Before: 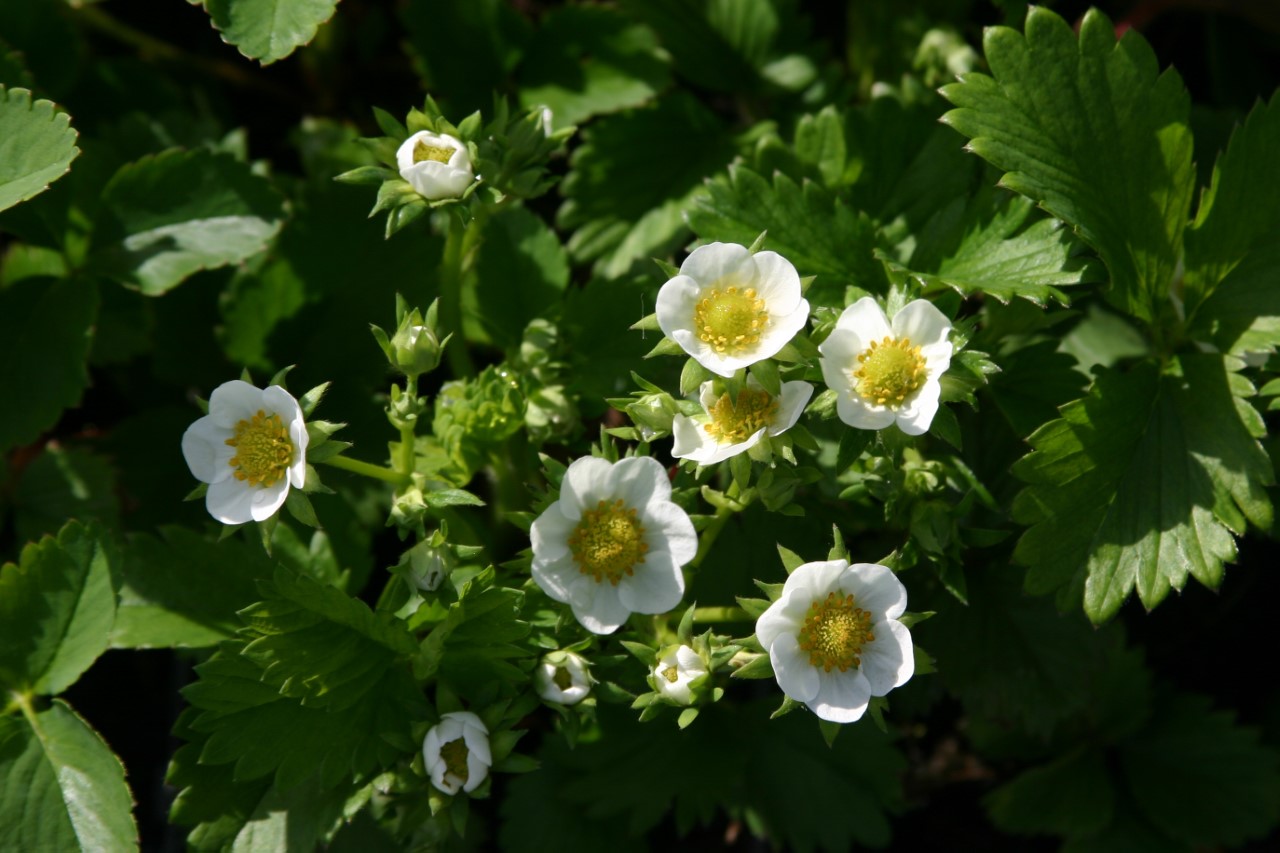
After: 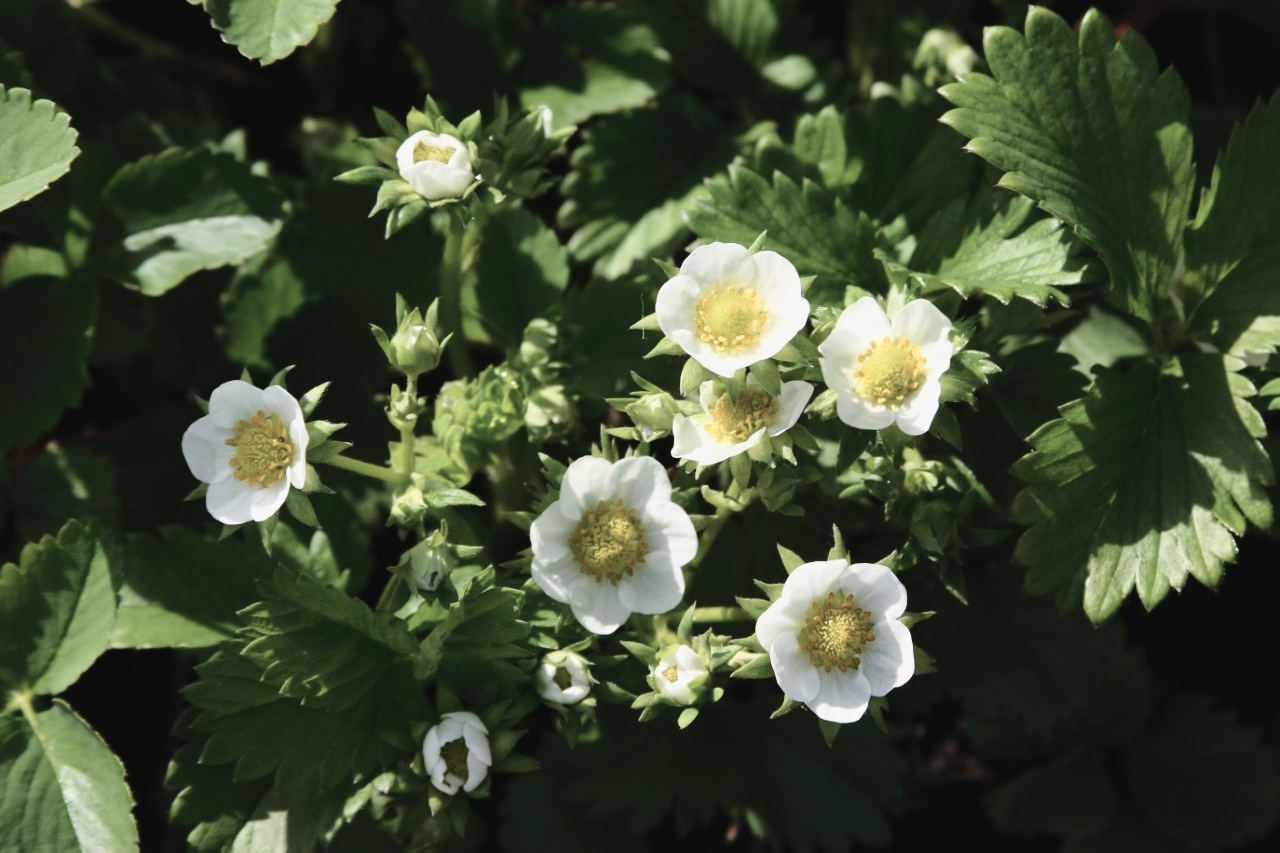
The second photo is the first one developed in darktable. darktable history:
contrast brightness saturation: contrast -0.053, saturation -0.408
base curve: curves: ch0 [(0, 0) (0.028, 0.03) (0.121, 0.232) (0.46, 0.748) (0.859, 0.968) (1, 1)]
